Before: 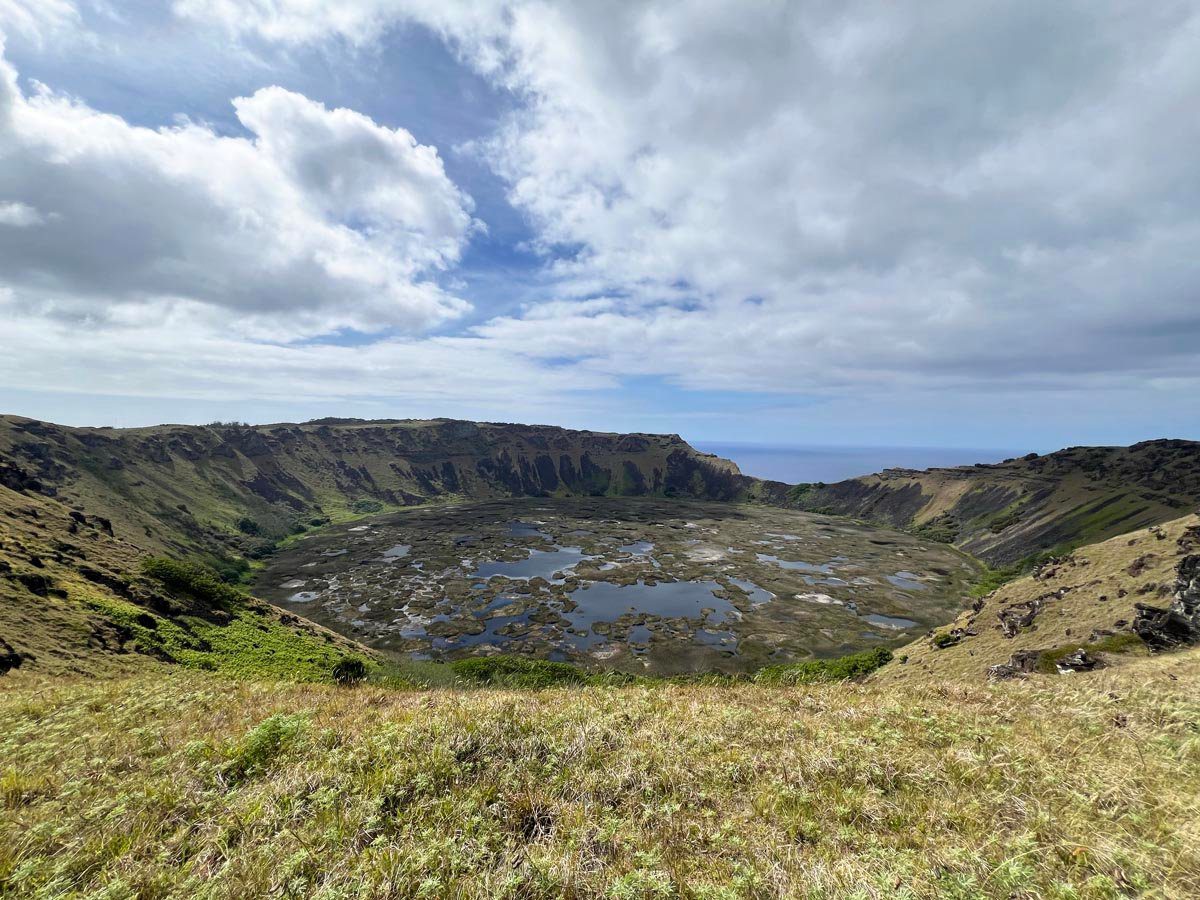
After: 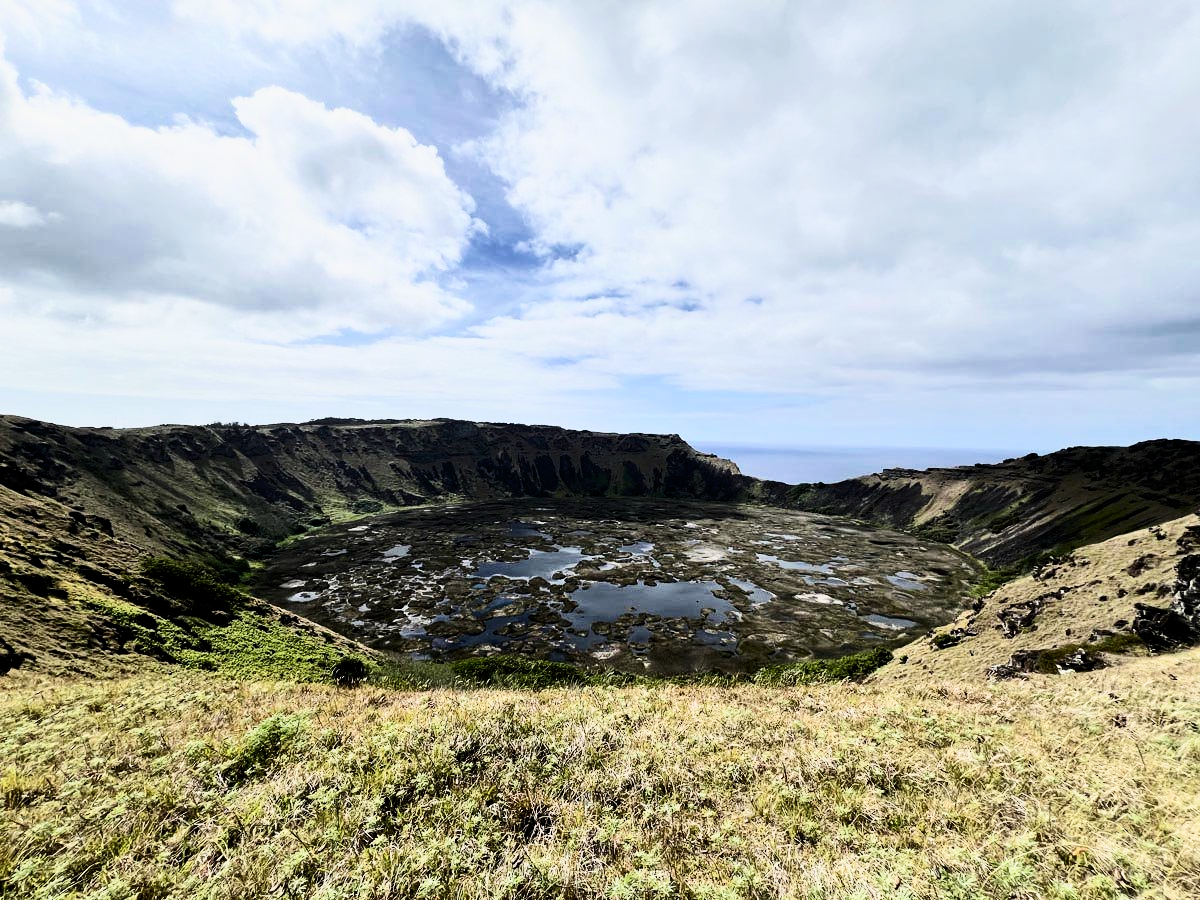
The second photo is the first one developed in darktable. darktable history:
contrast brightness saturation: contrast 0.385, brightness 0.098
filmic rgb: black relative exposure -5.13 EV, white relative exposure 3.98 EV, hardness 2.89, contrast 1.298, highlights saturation mix -28.74%
tone equalizer: edges refinement/feathering 500, mask exposure compensation -1.57 EV, preserve details no
